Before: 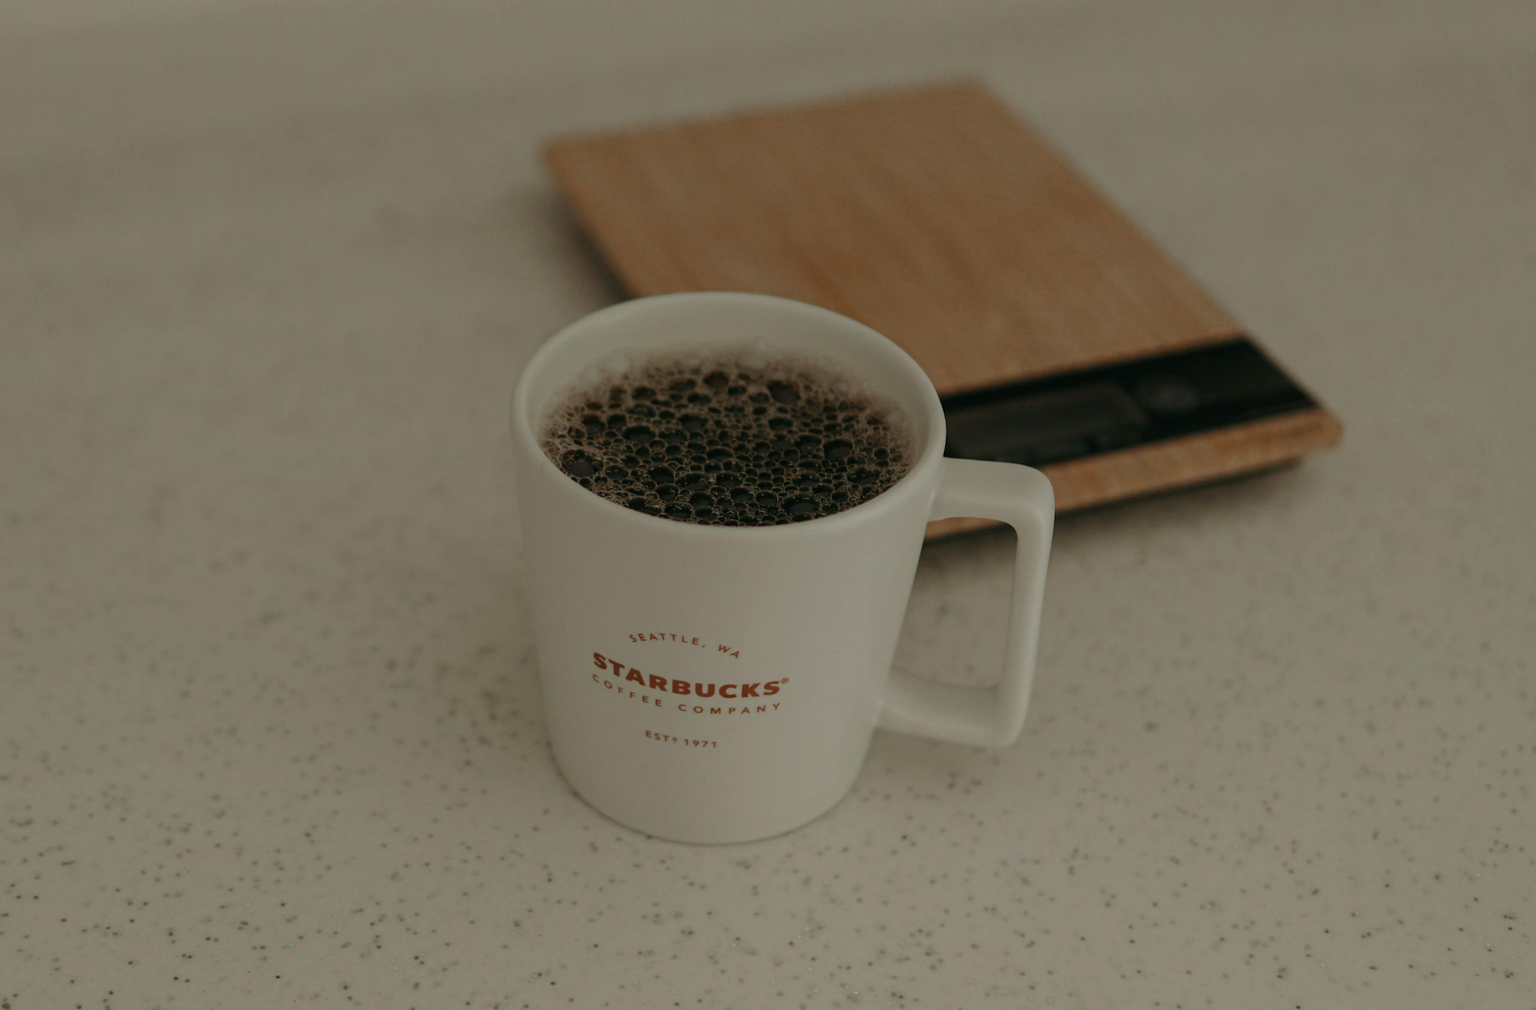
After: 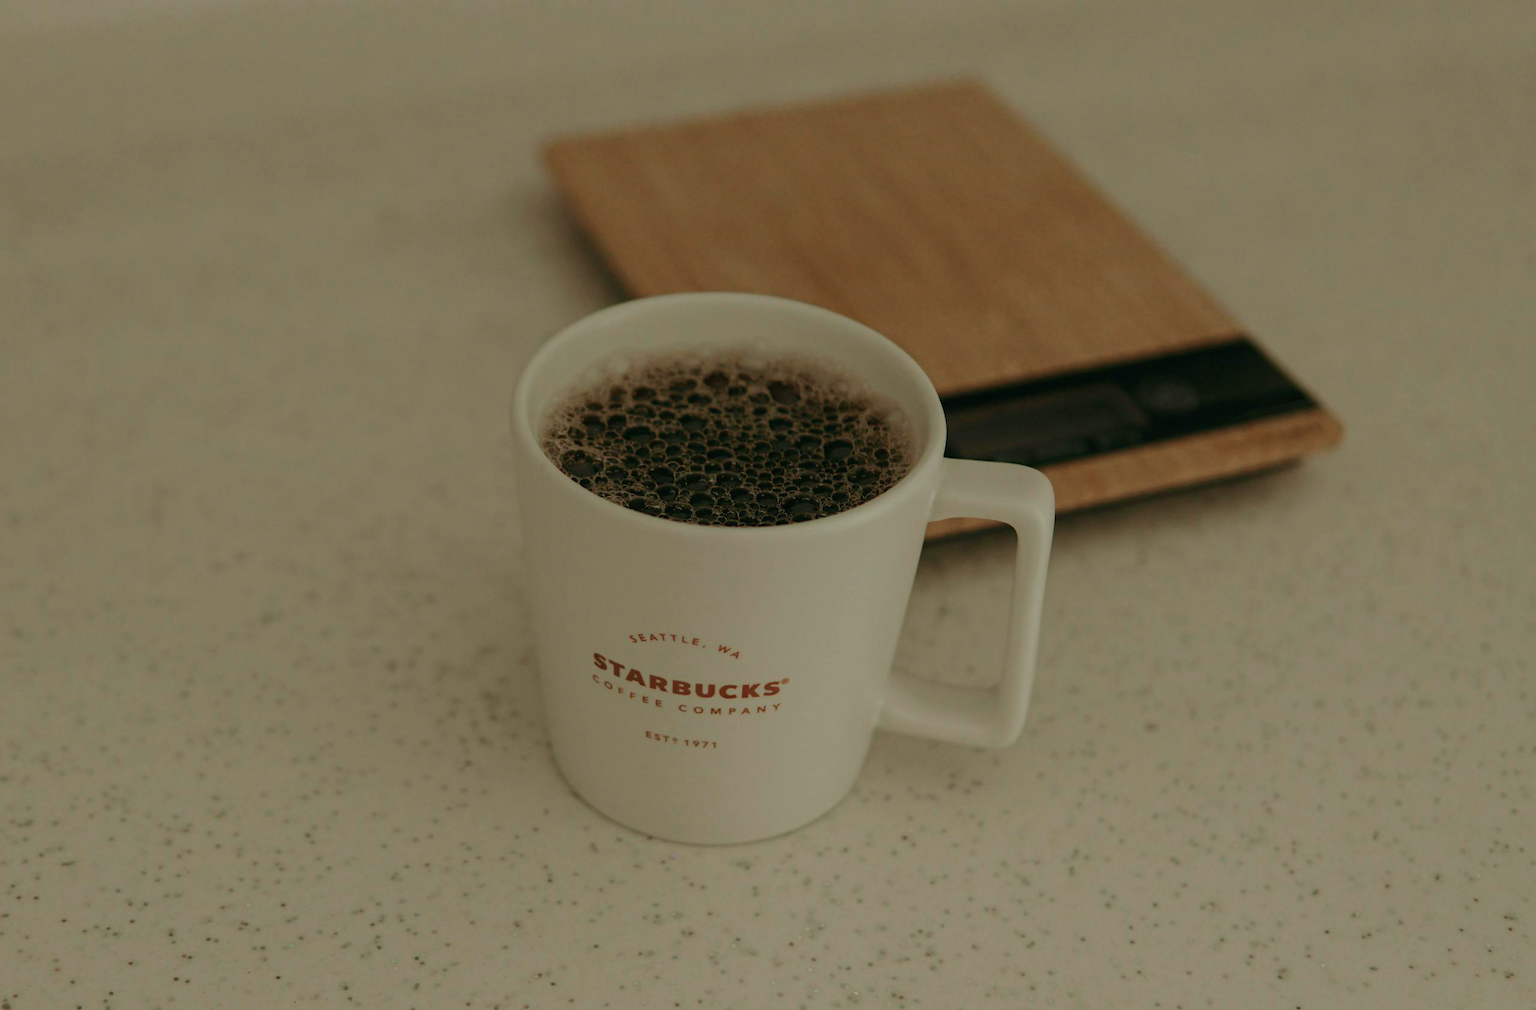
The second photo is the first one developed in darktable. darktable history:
velvia: strength 44.5%
